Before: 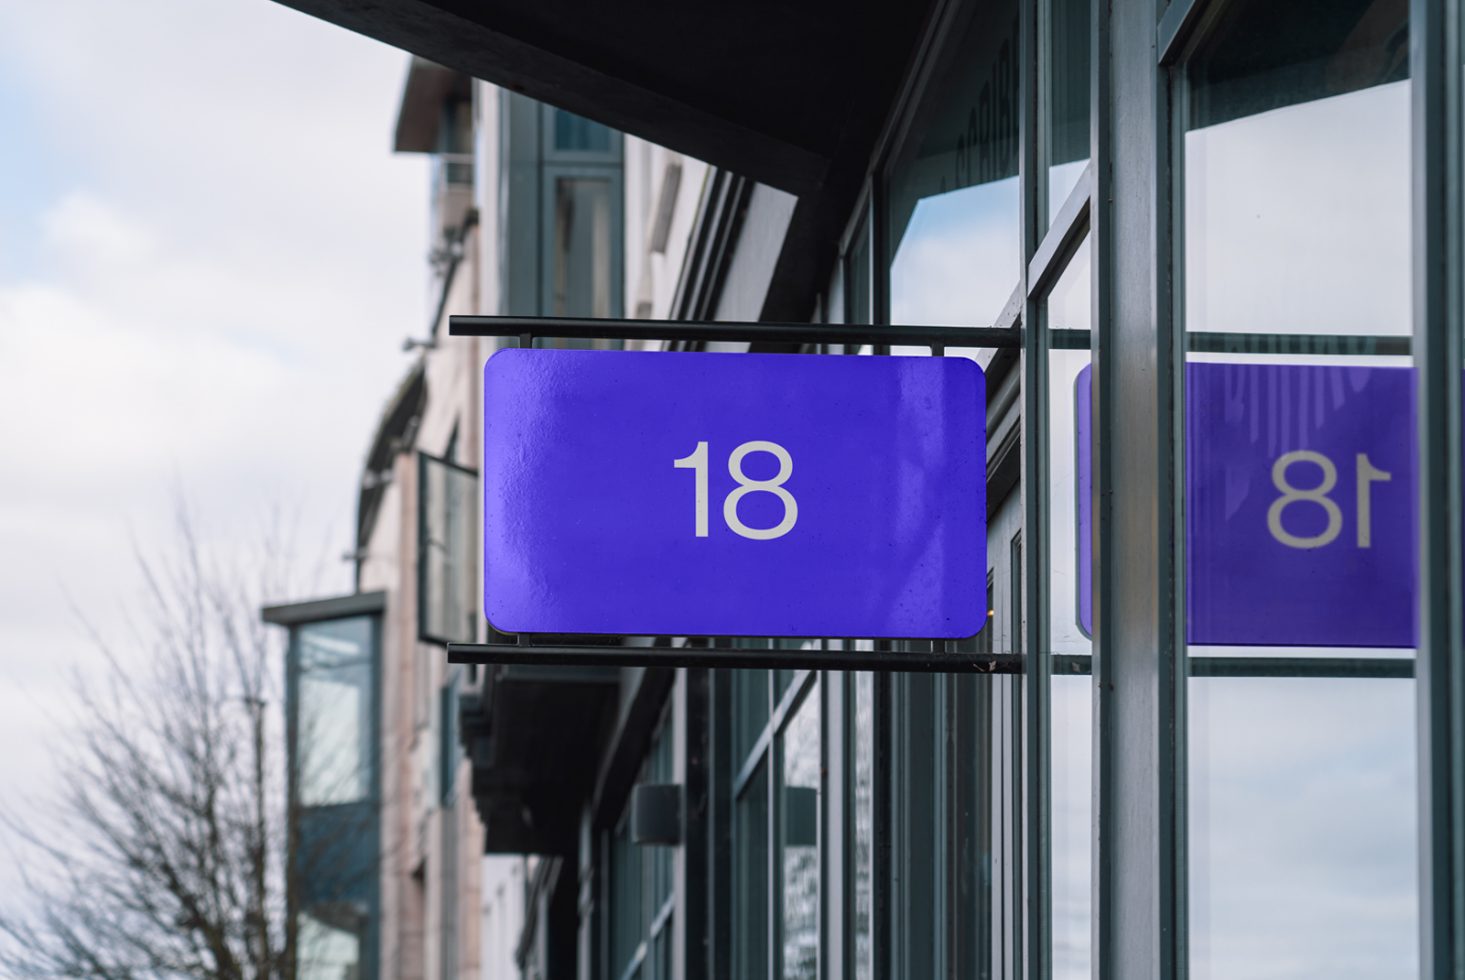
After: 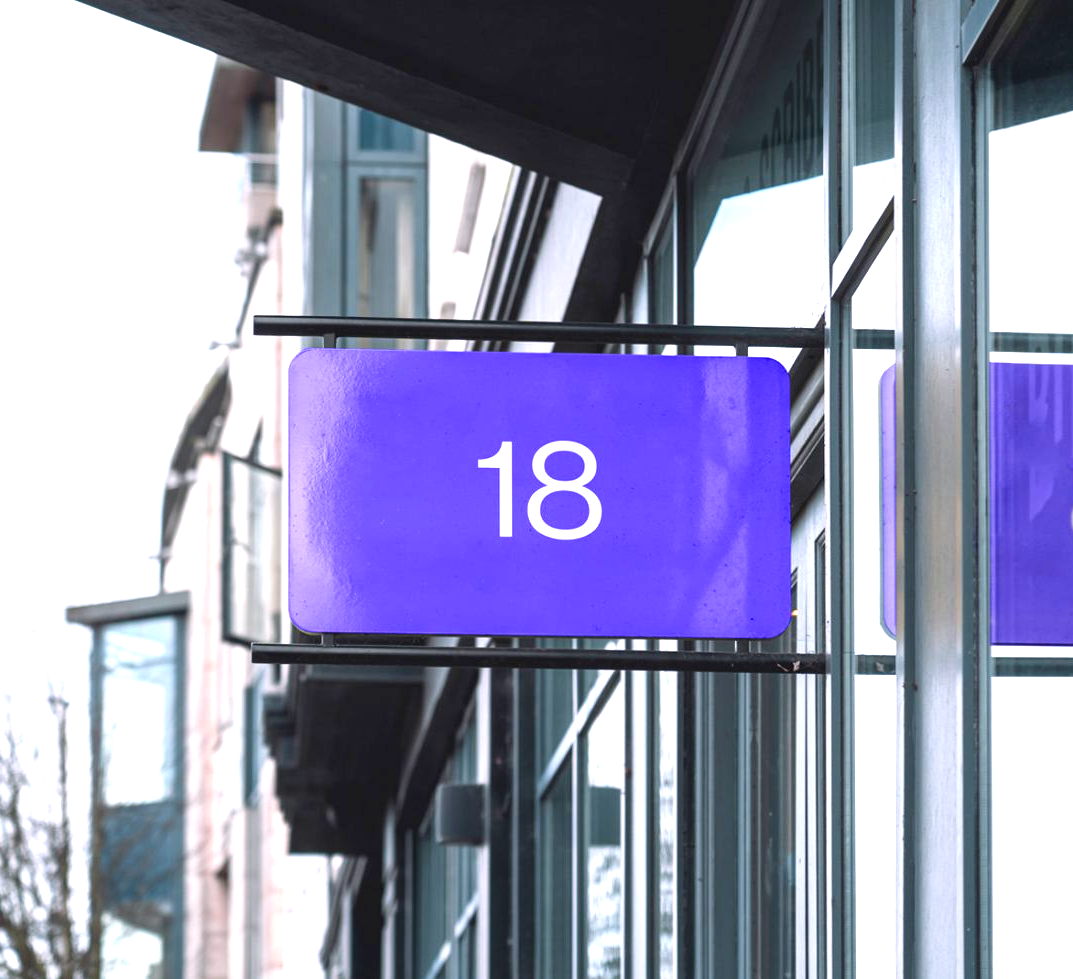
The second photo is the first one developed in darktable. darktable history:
white balance: red 1.009, blue 1.027
exposure: black level correction 0, exposure 1.45 EV, compensate exposure bias true, compensate highlight preservation false
crop: left 13.443%, right 13.31%
